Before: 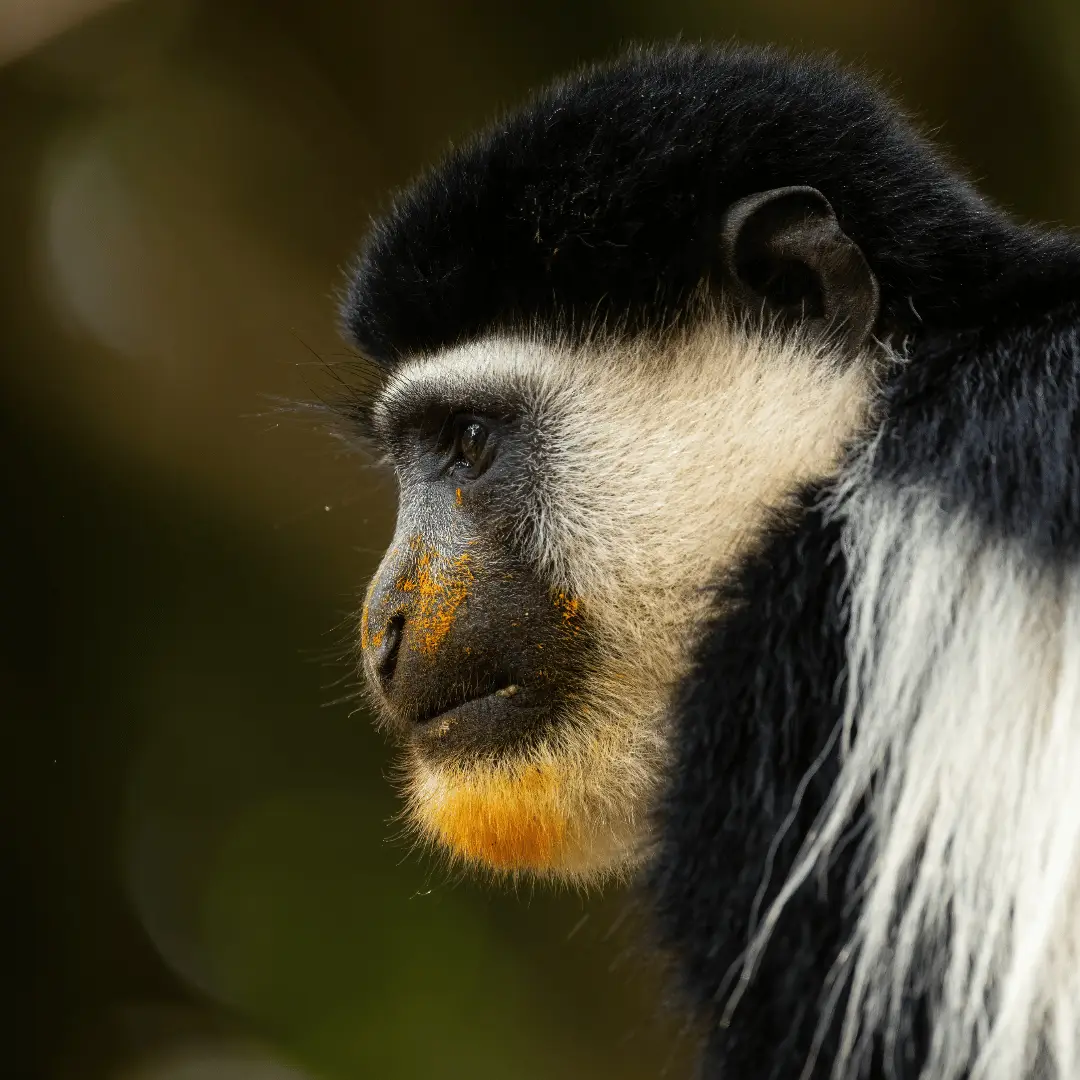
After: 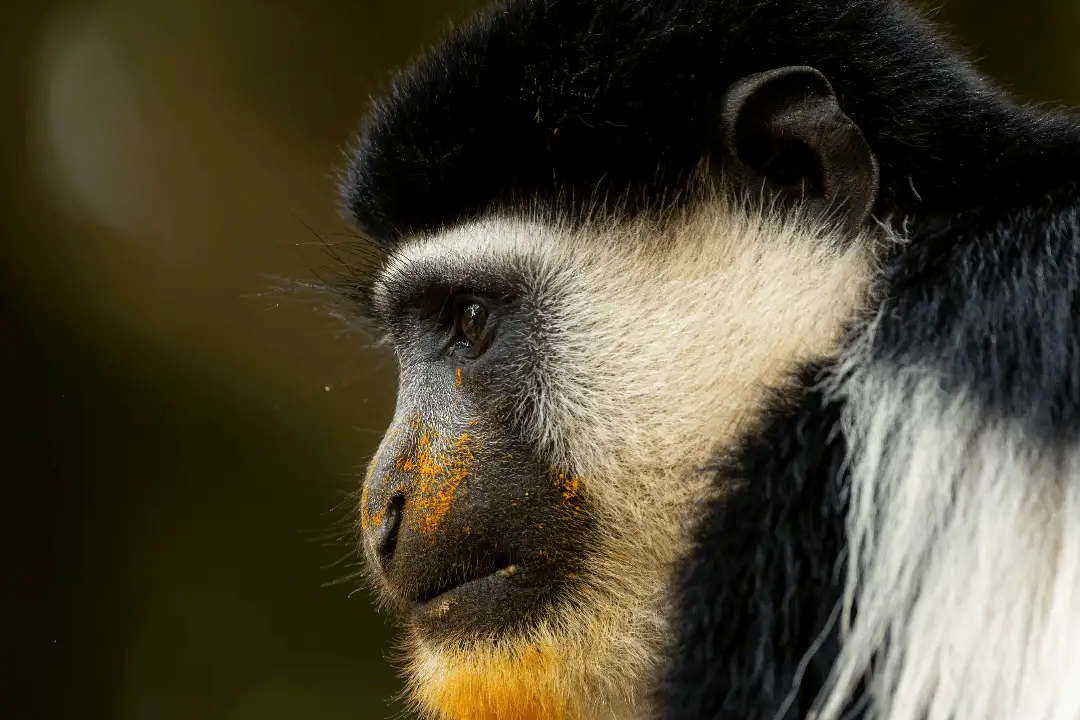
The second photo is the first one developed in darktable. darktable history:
exposure: black level correction 0.001, compensate highlight preservation false
crop: top 11.166%, bottom 22.168%
